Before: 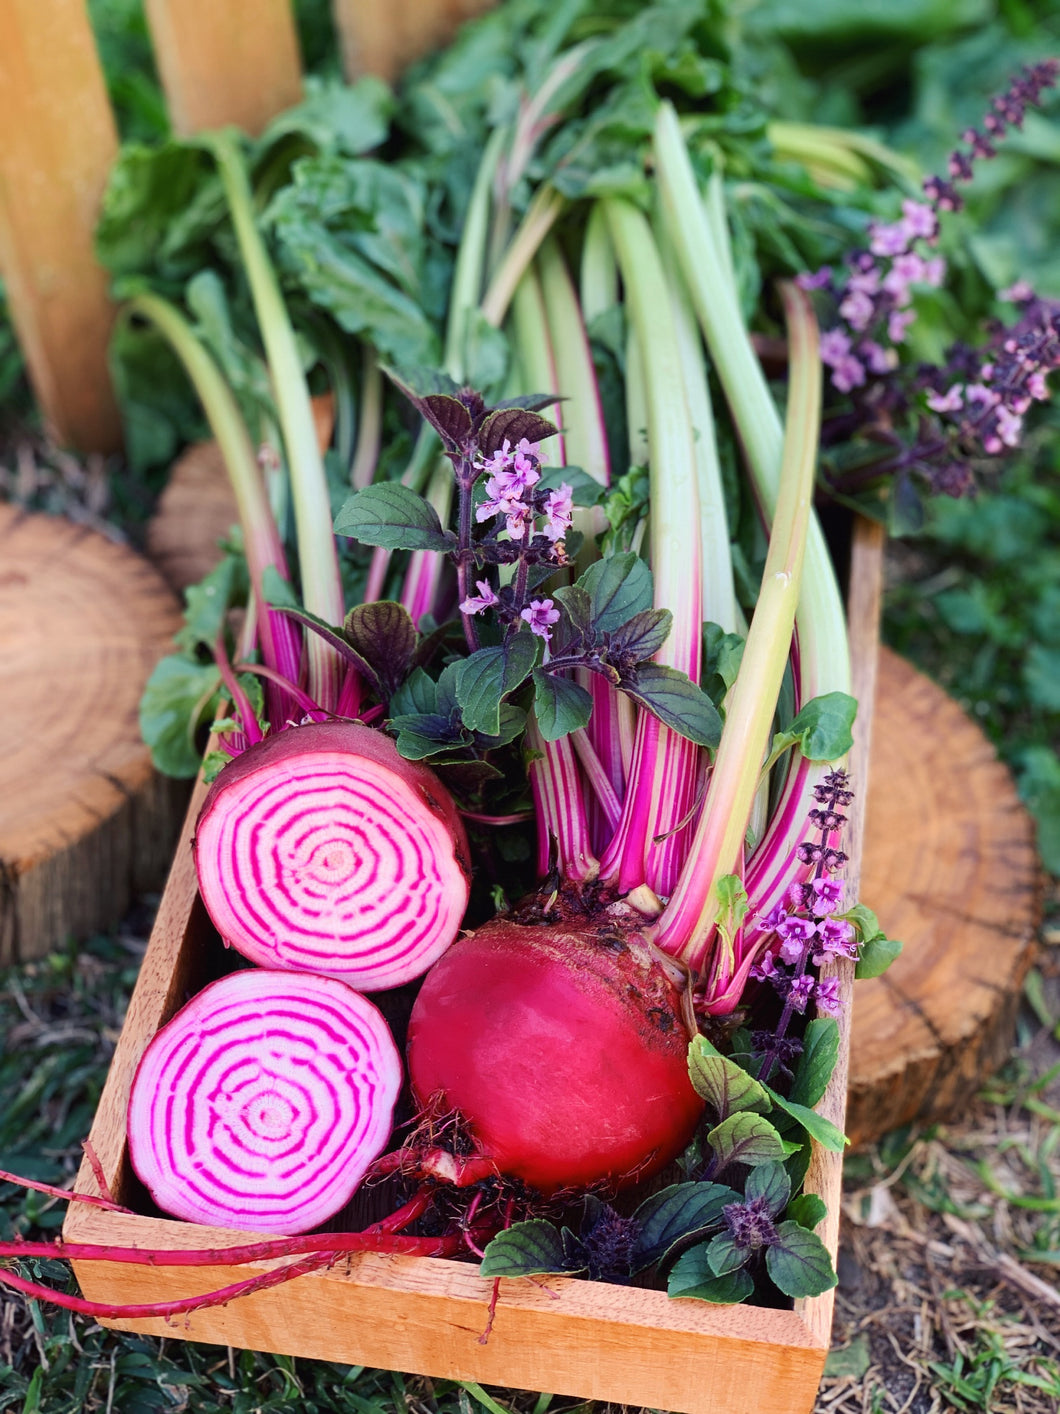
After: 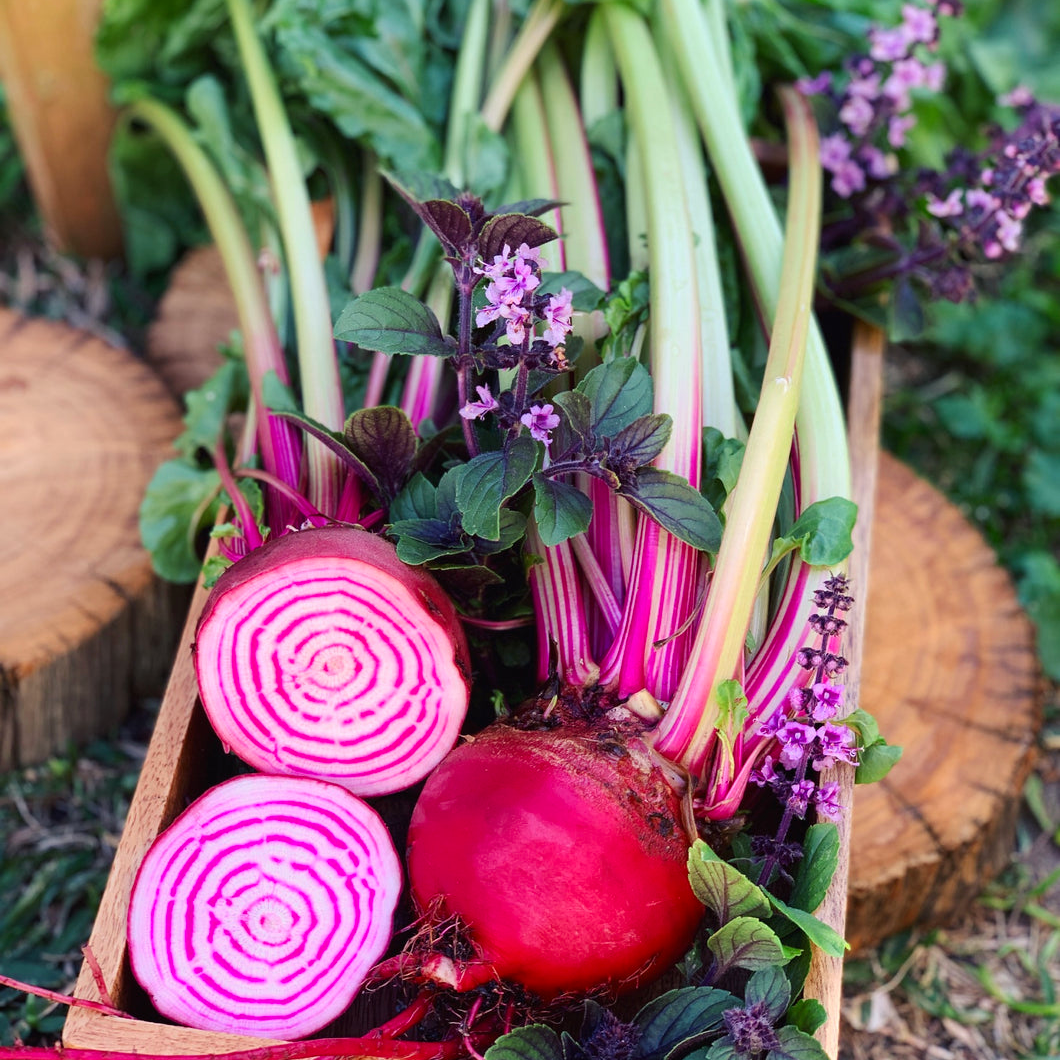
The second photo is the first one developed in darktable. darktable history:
crop: top 13.819%, bottom 11.169%
color correction: saturation 1.1
